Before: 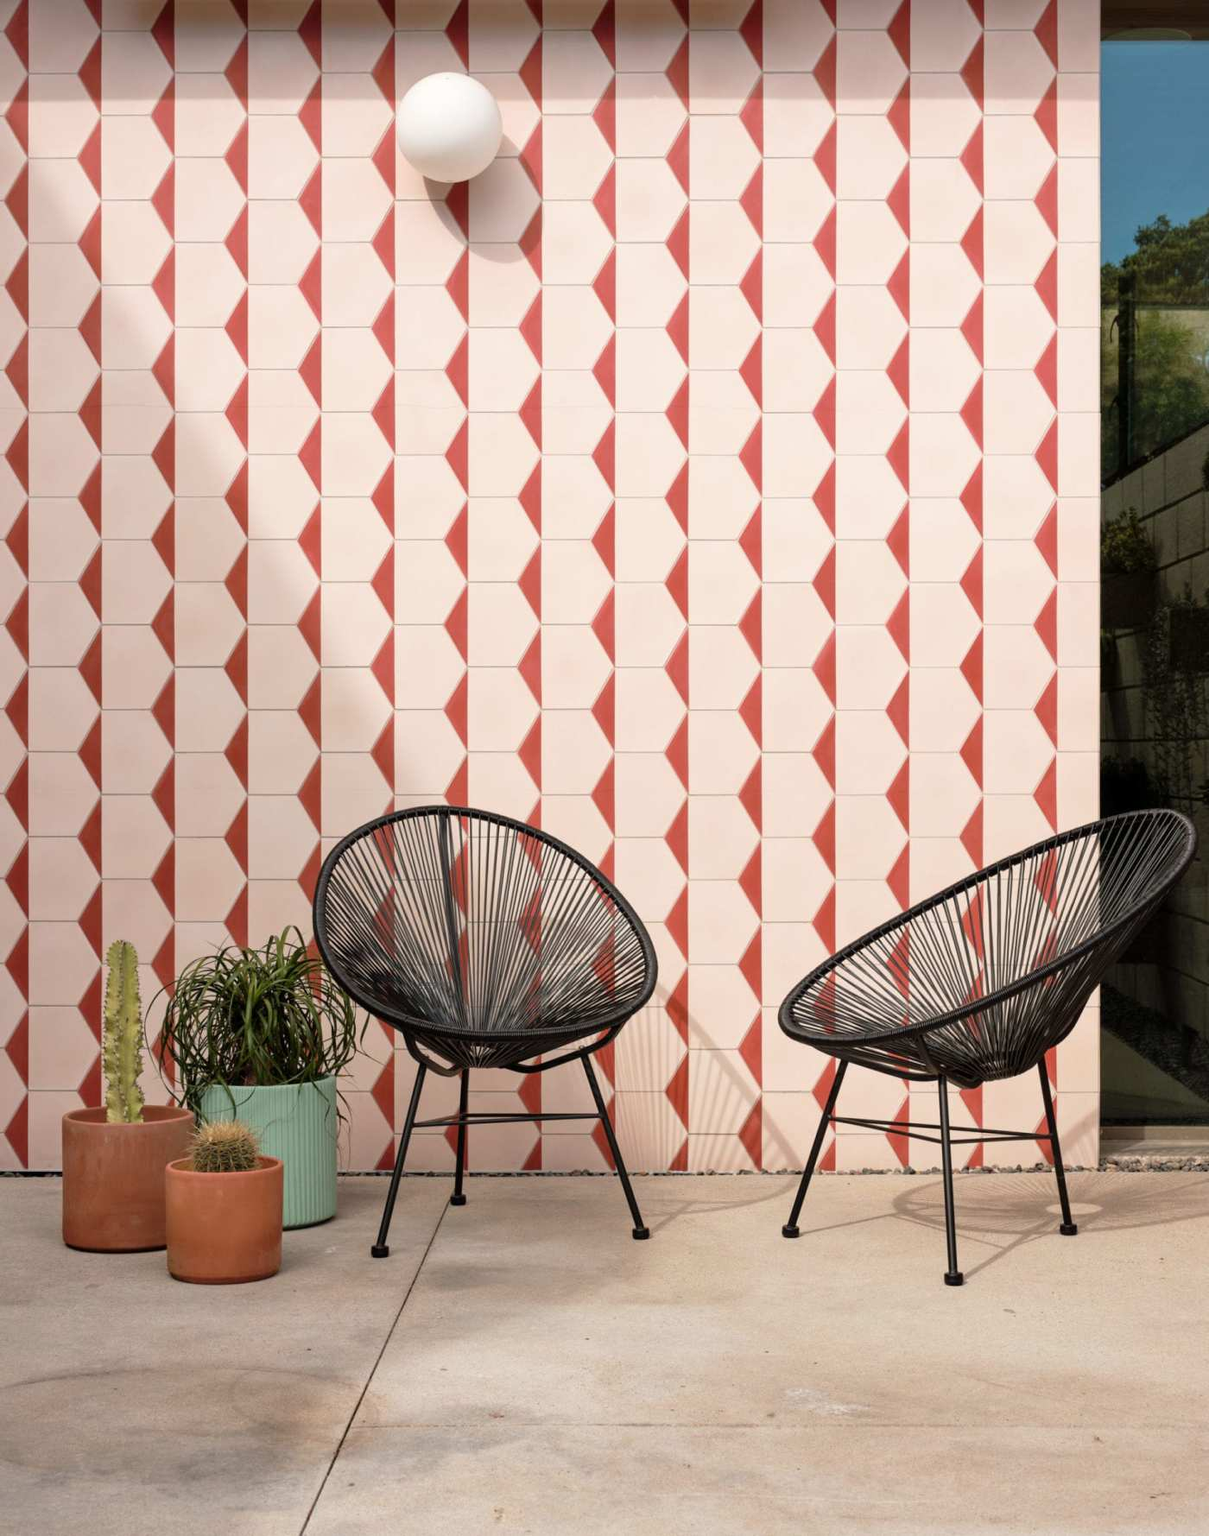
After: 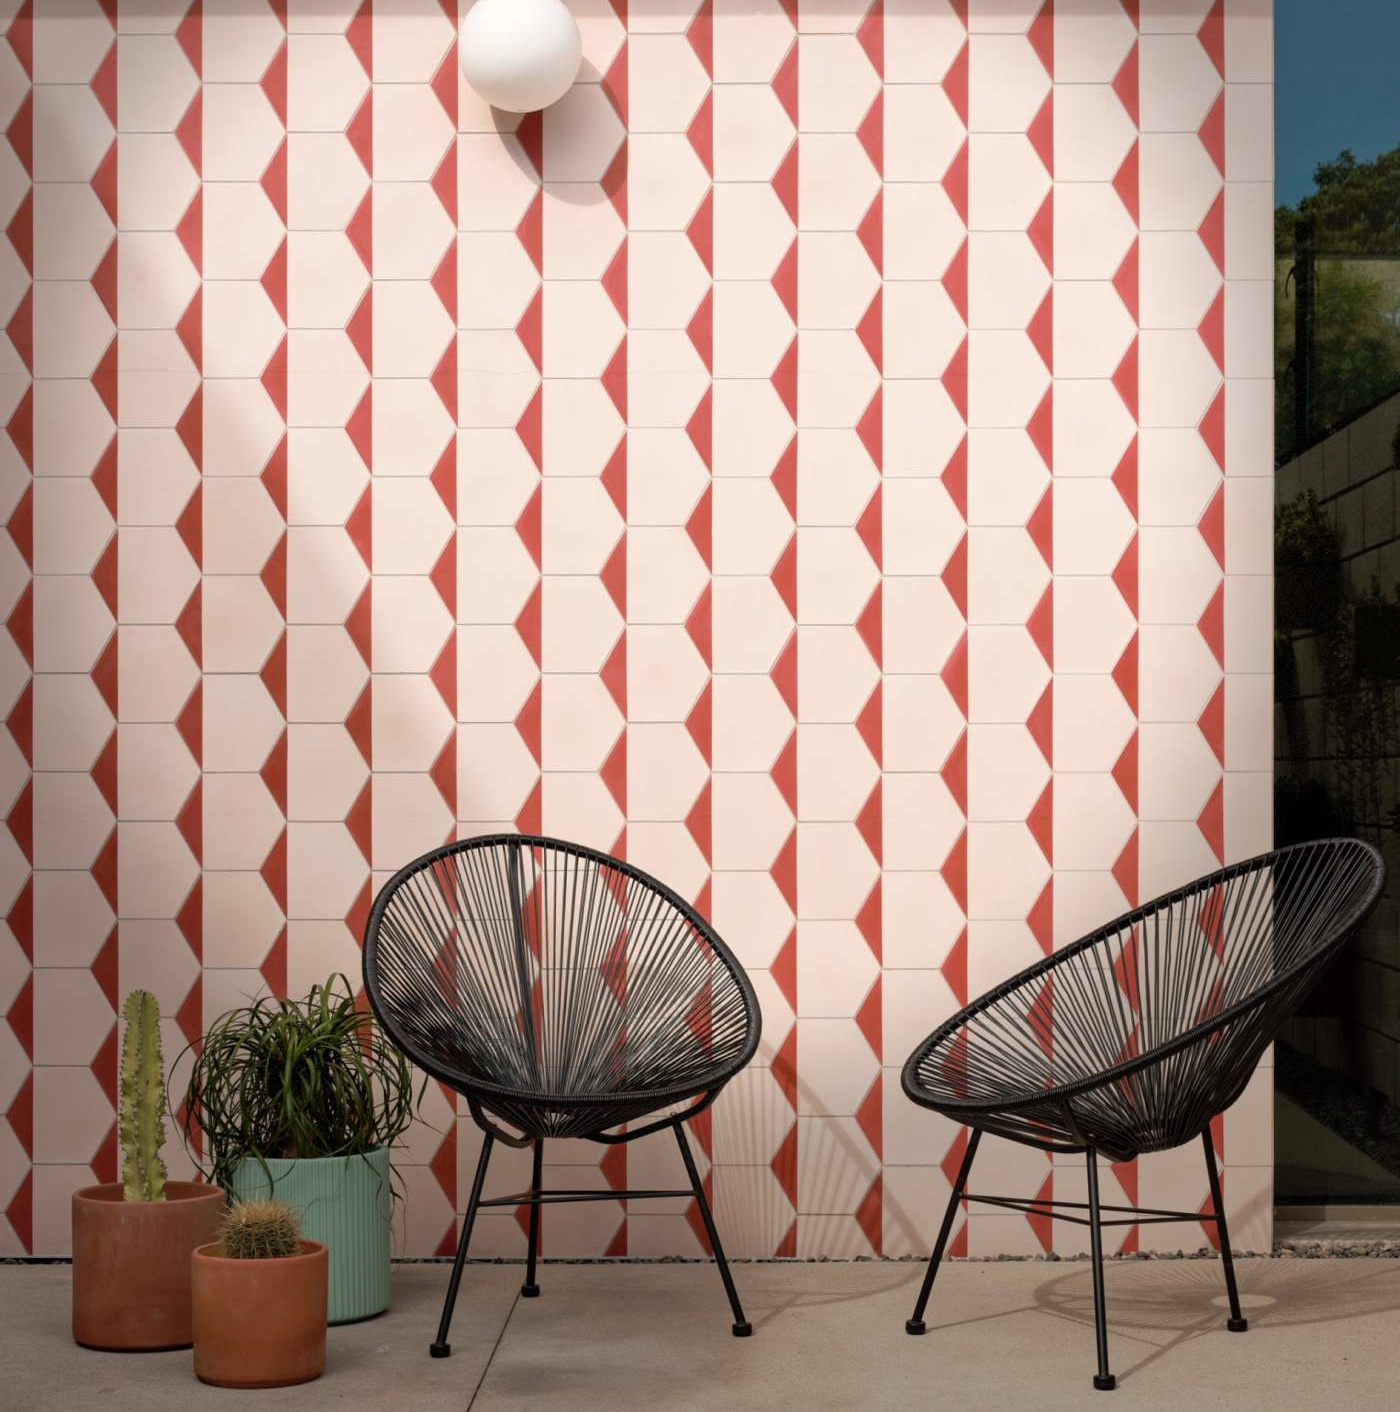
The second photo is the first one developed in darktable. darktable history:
vignetting: fall-off start 68.33%, fall-off radius 30%, saturation 0.042, center (-0.066, -0.311), width/height ratio 0.992, shape 0.85, dithering 8-bit output
crop and rotate: top 5.667%, bottom 14.937%
